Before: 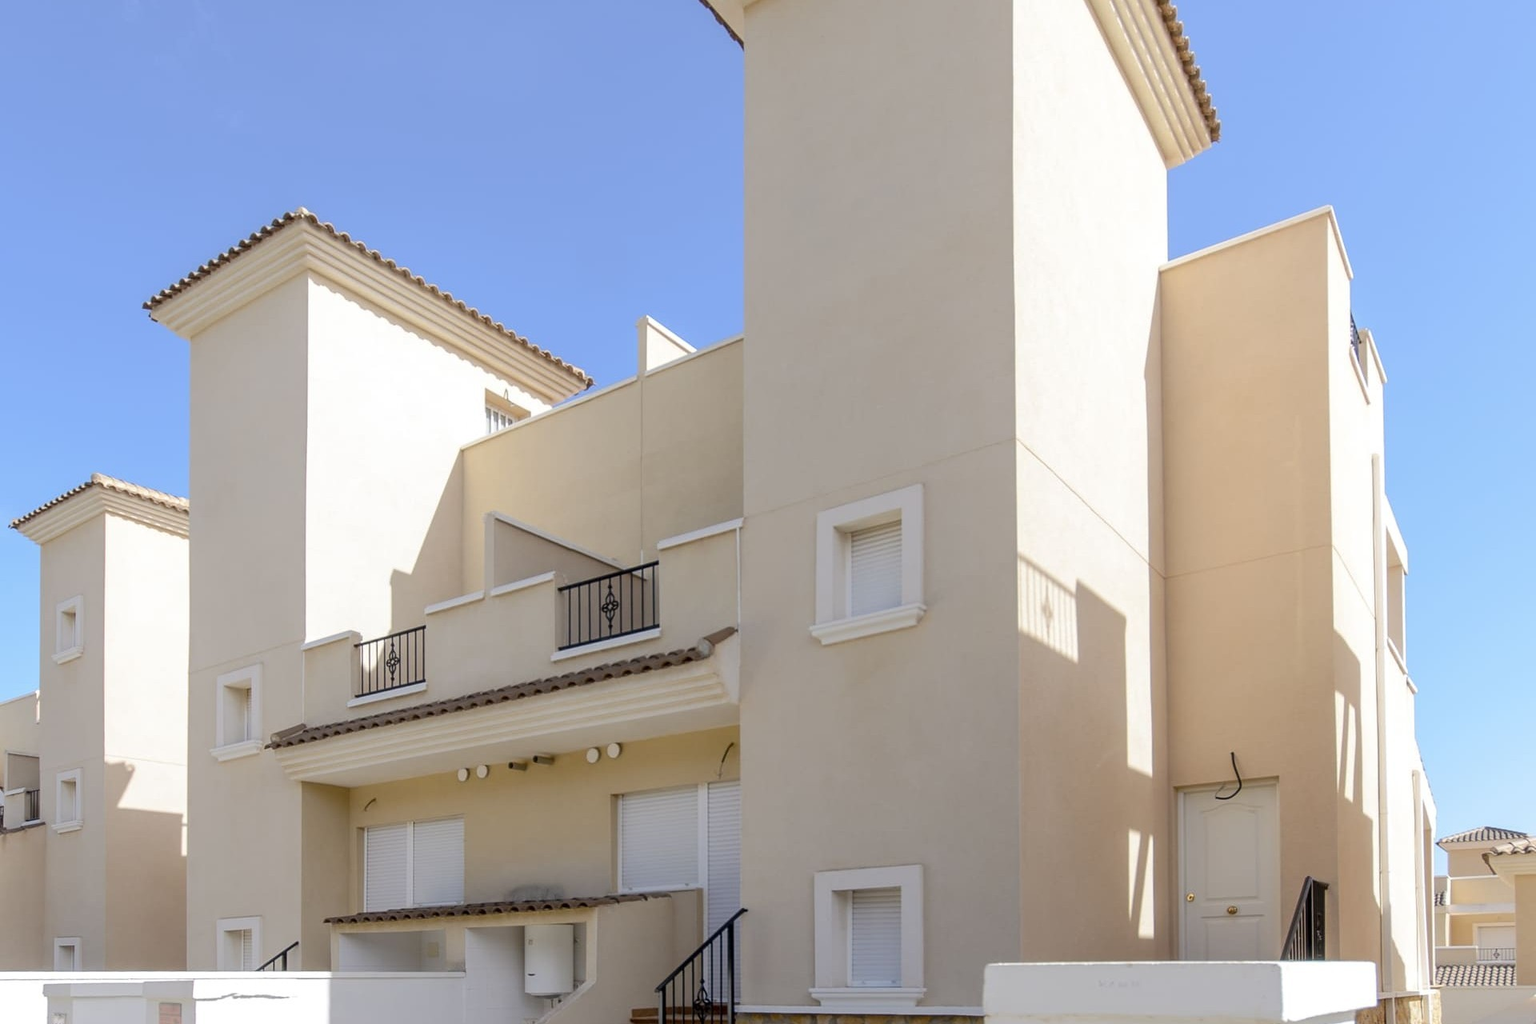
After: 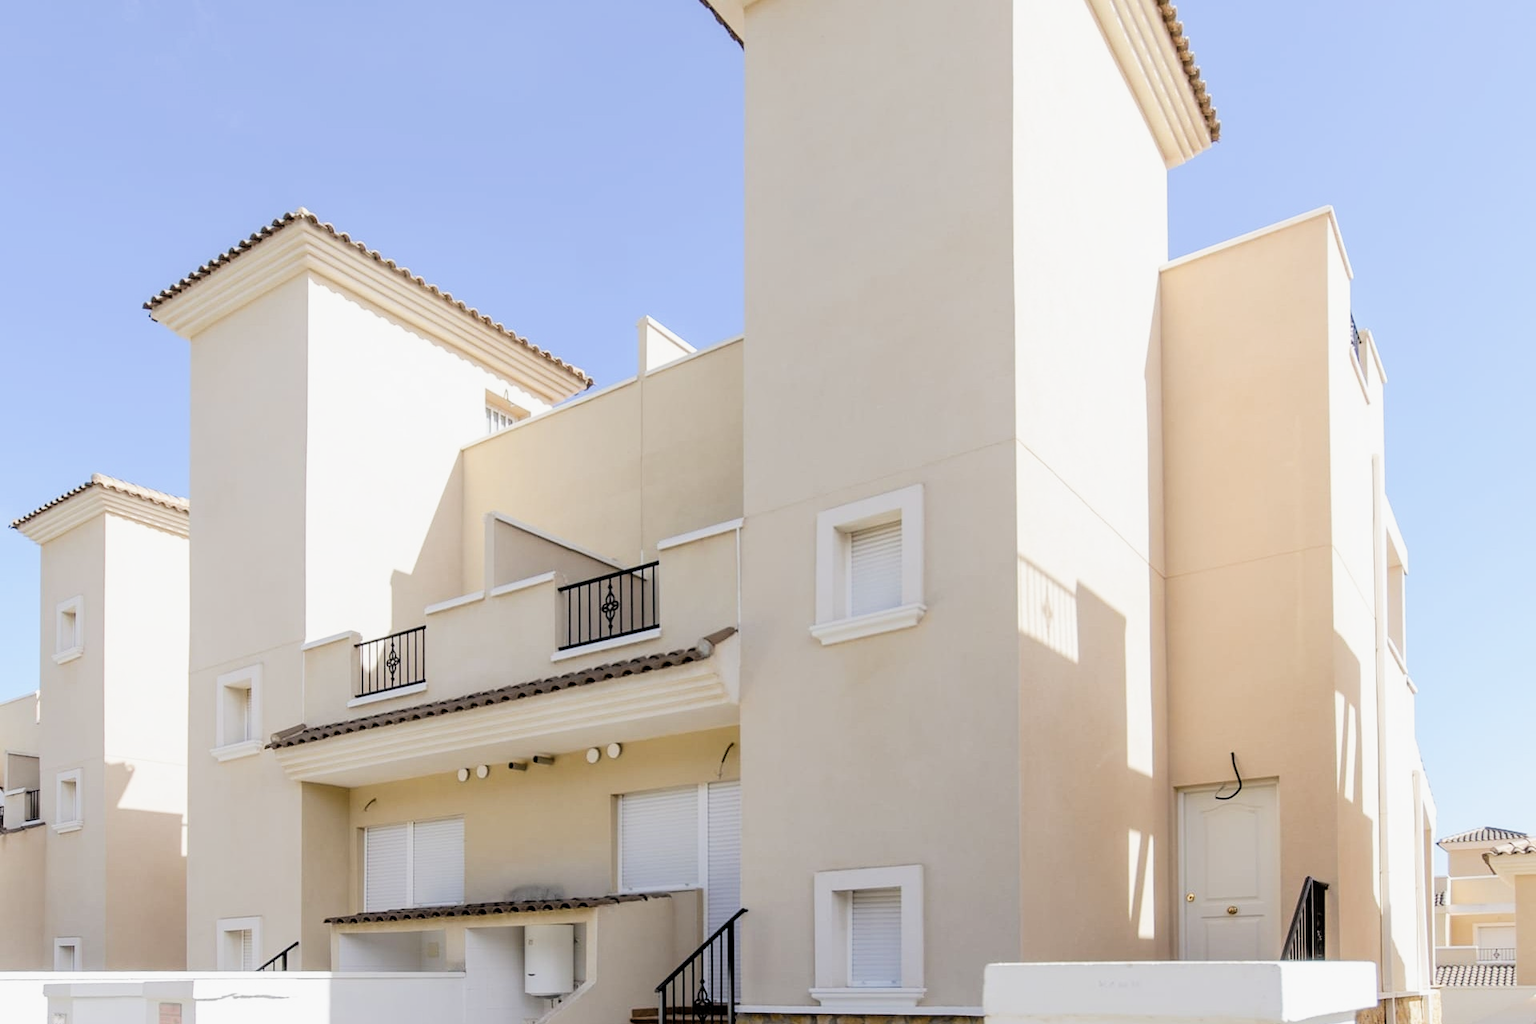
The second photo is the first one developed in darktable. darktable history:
exposure: black level correction 0, exposure 0.5 EV, compensate exposure bias true, compensate highlight preservation false
filmic rgb: black relative exposure -5 EV, white relative exposure 3.5 EV, hardness 3.19, contrast 1.2, highlights saturation mix -50%
